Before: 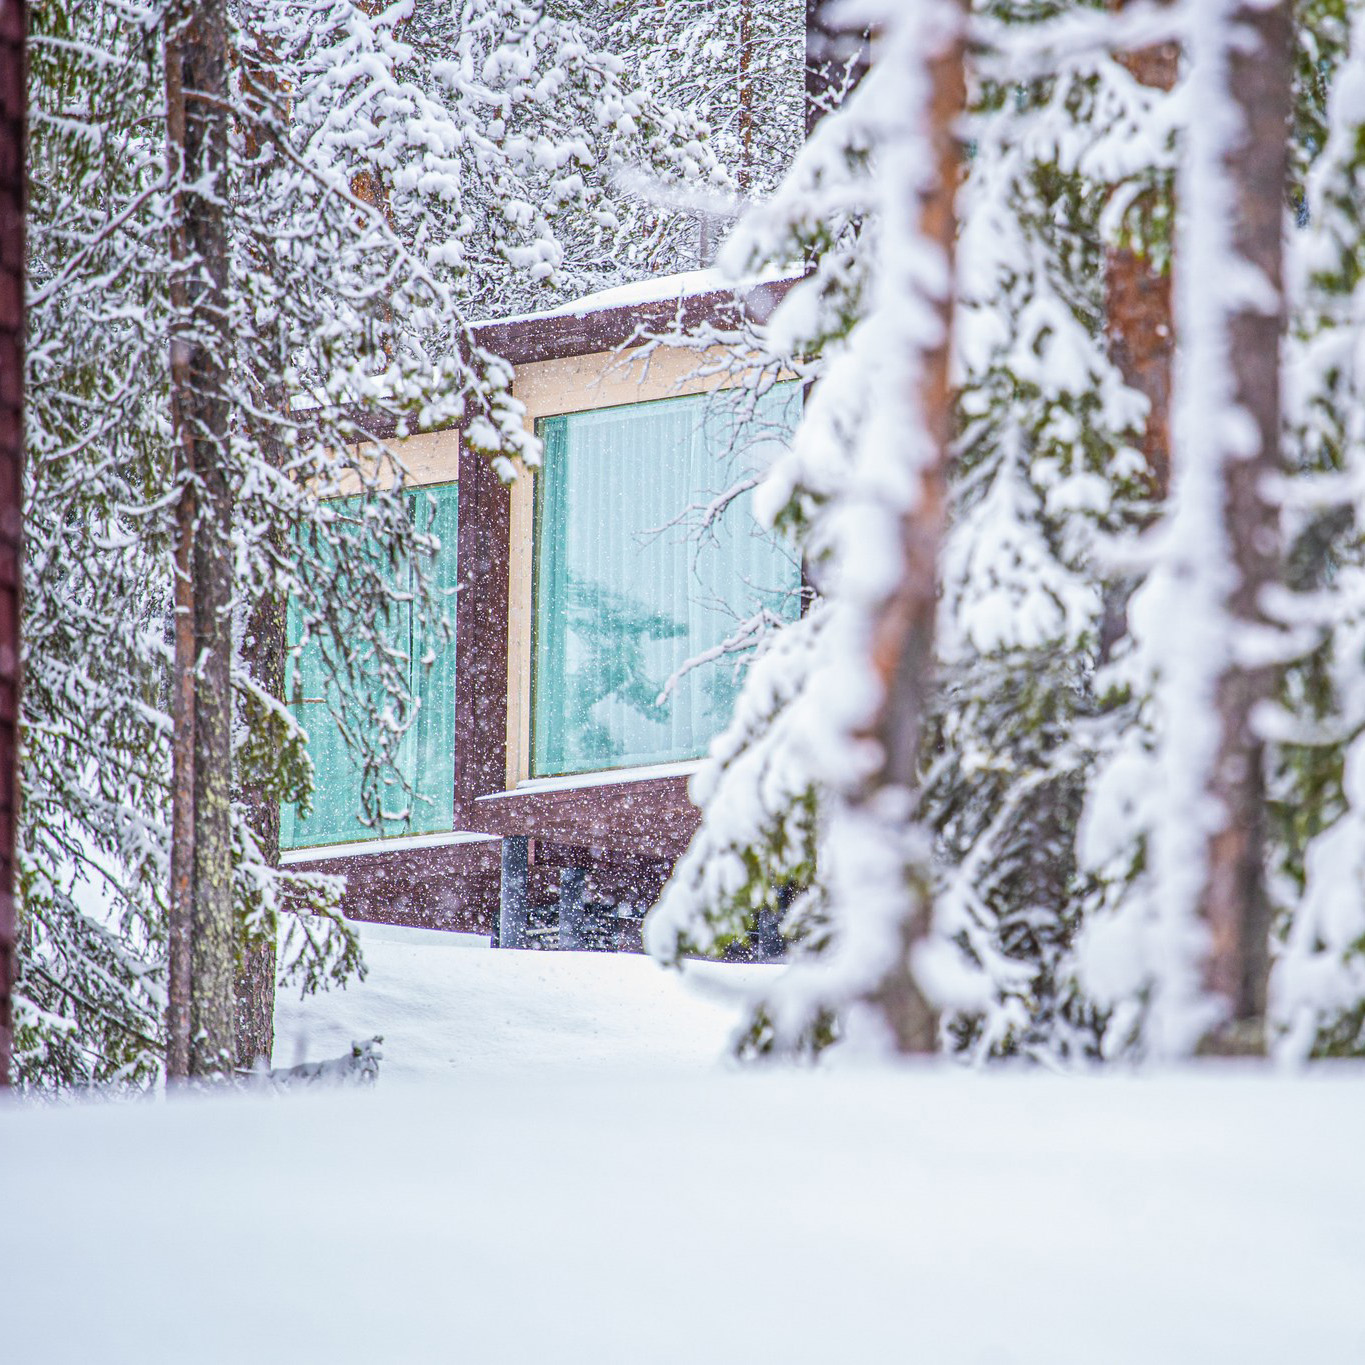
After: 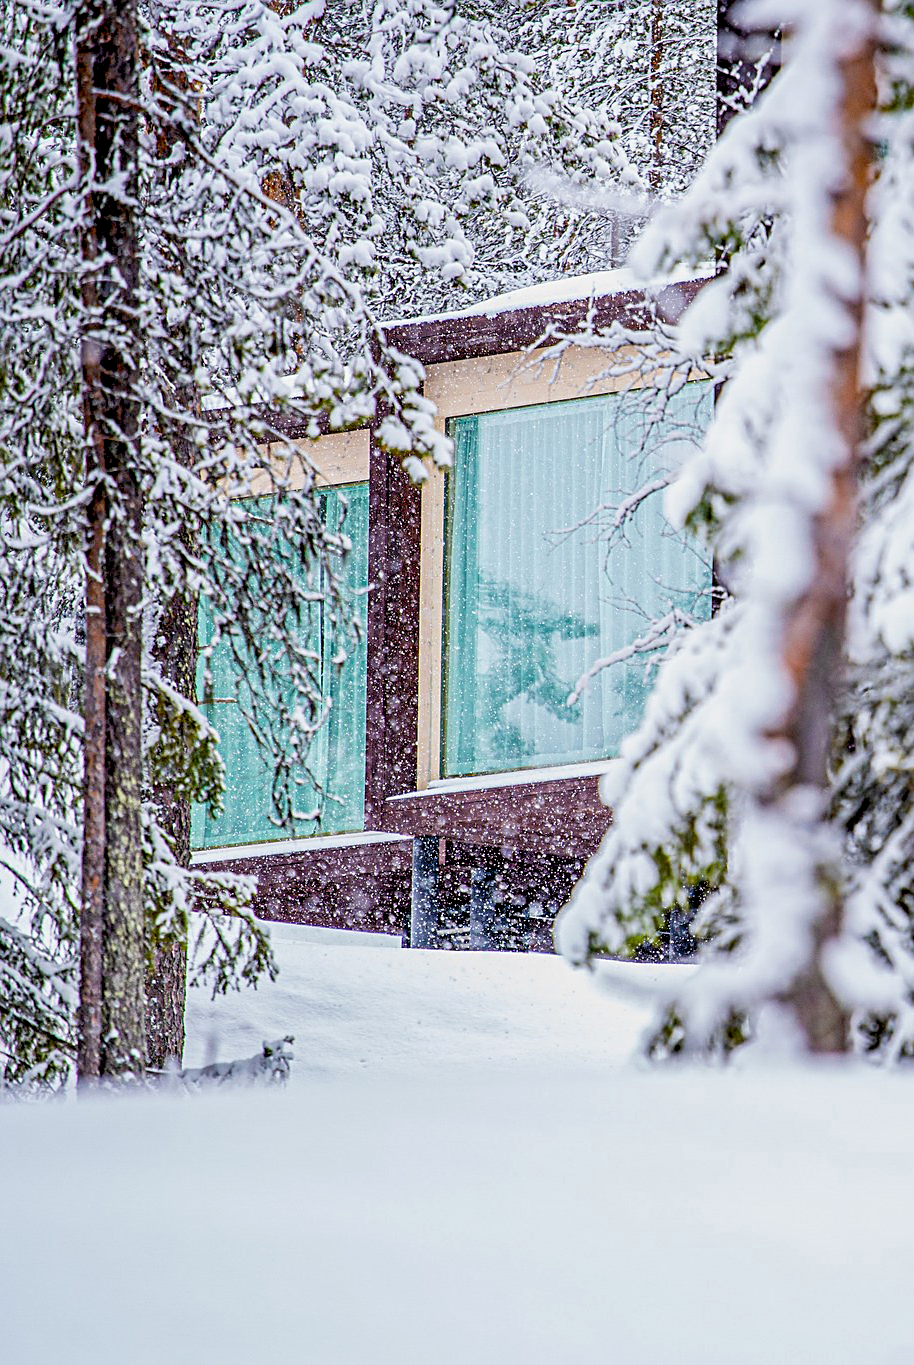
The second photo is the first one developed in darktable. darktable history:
exposure: black level correction 0.046, exposure -0.234 EV, compensate exposure bias true, compensate highlight preservation false
sharpen: amount 0.494
crop and rotate: left 6.56%, right 26.448%
levels: levels [0.016, 0.492, 0.969]
